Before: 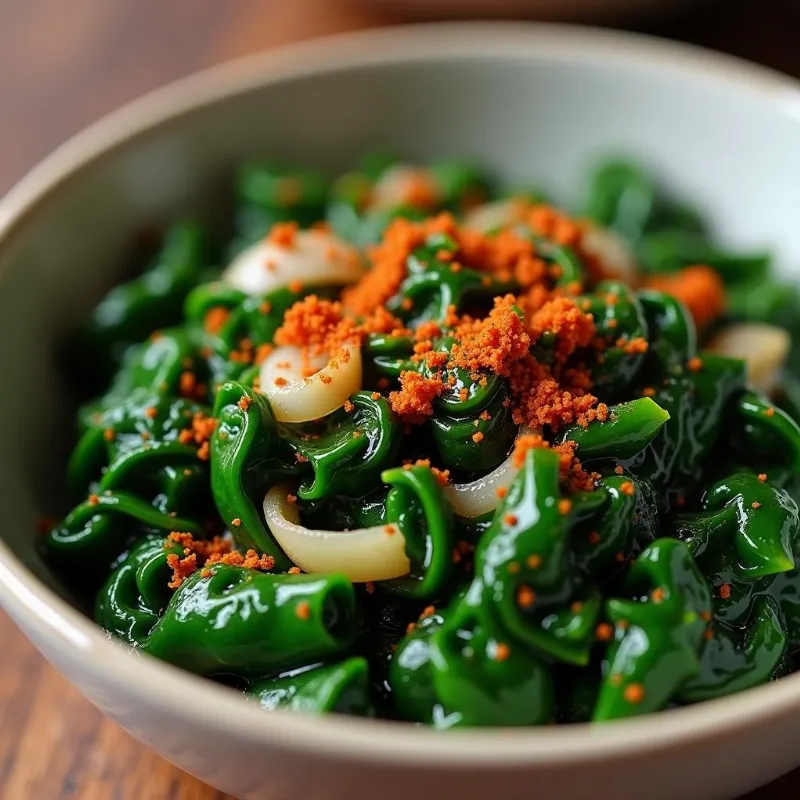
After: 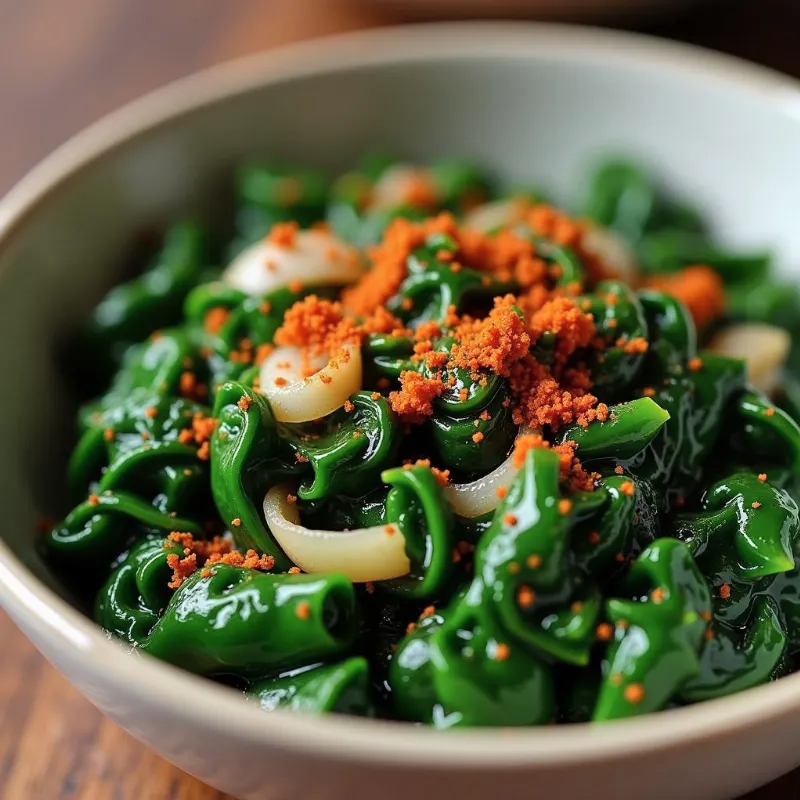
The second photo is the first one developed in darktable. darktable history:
shadows and highlights: low approximation 0.01, soften with gaussian
contrast brightness saturation: contrast 0.013, saturation -0.046
